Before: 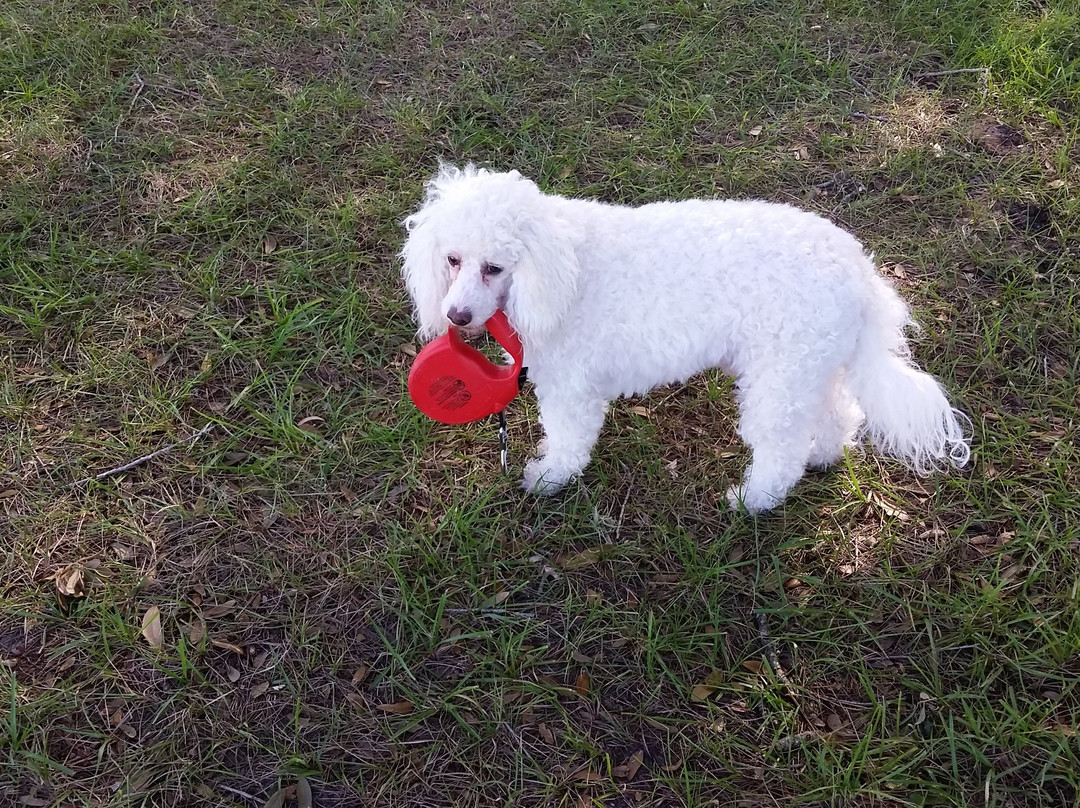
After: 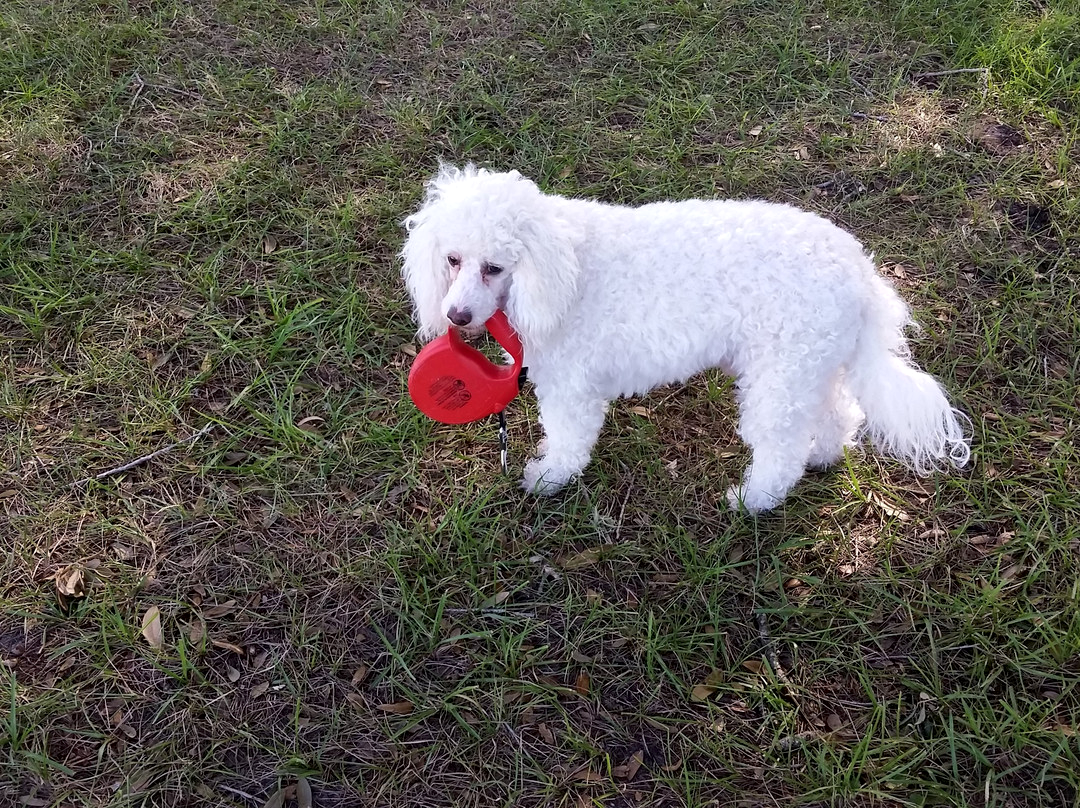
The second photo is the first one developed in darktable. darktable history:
local contrast: mode bilateral grid, contrast 21, coarseness 50, detail 140%, midtone range 0.2
